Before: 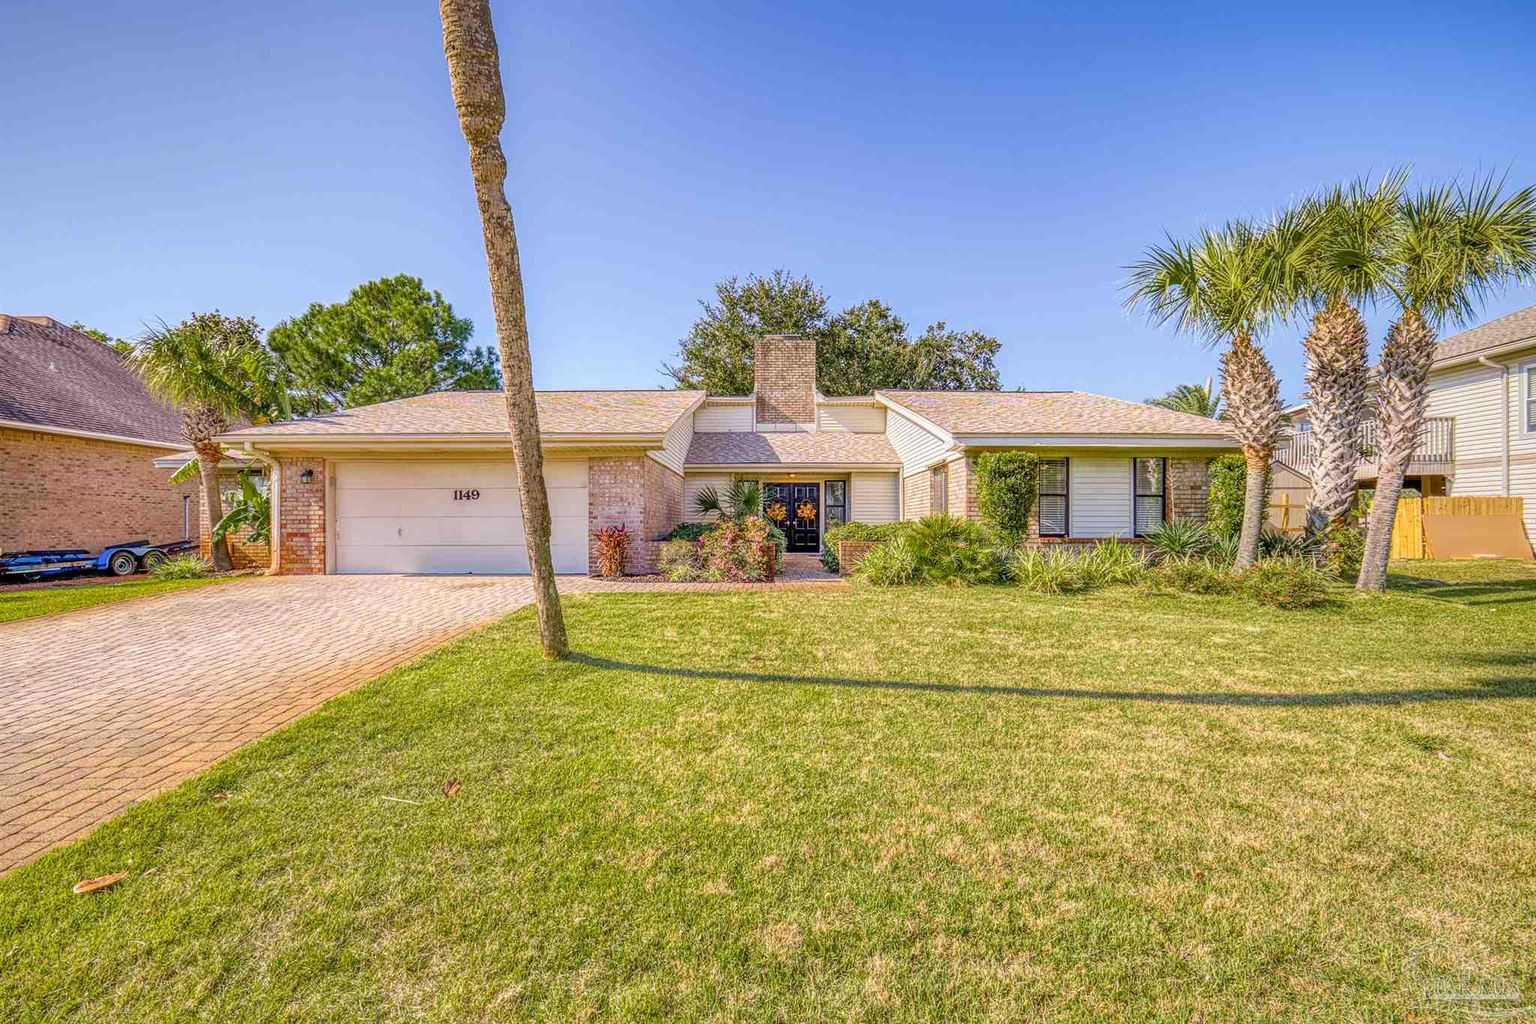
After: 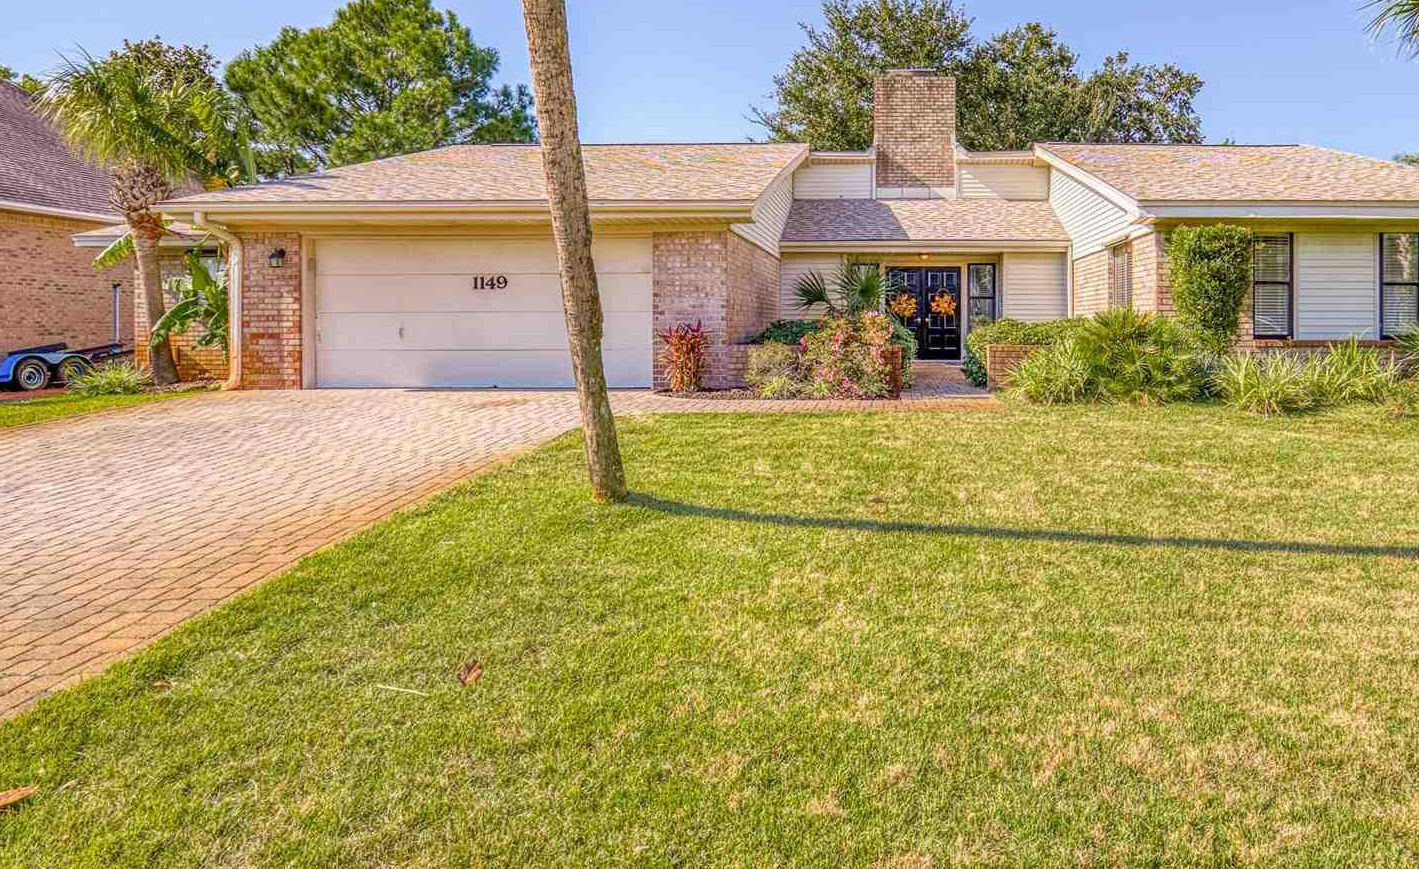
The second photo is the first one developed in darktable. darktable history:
crop: left 6.488%, top 27.668%, right 24.183%, bottom 8.656%
color balance: mode lift, gamma, gain (sRGB)
